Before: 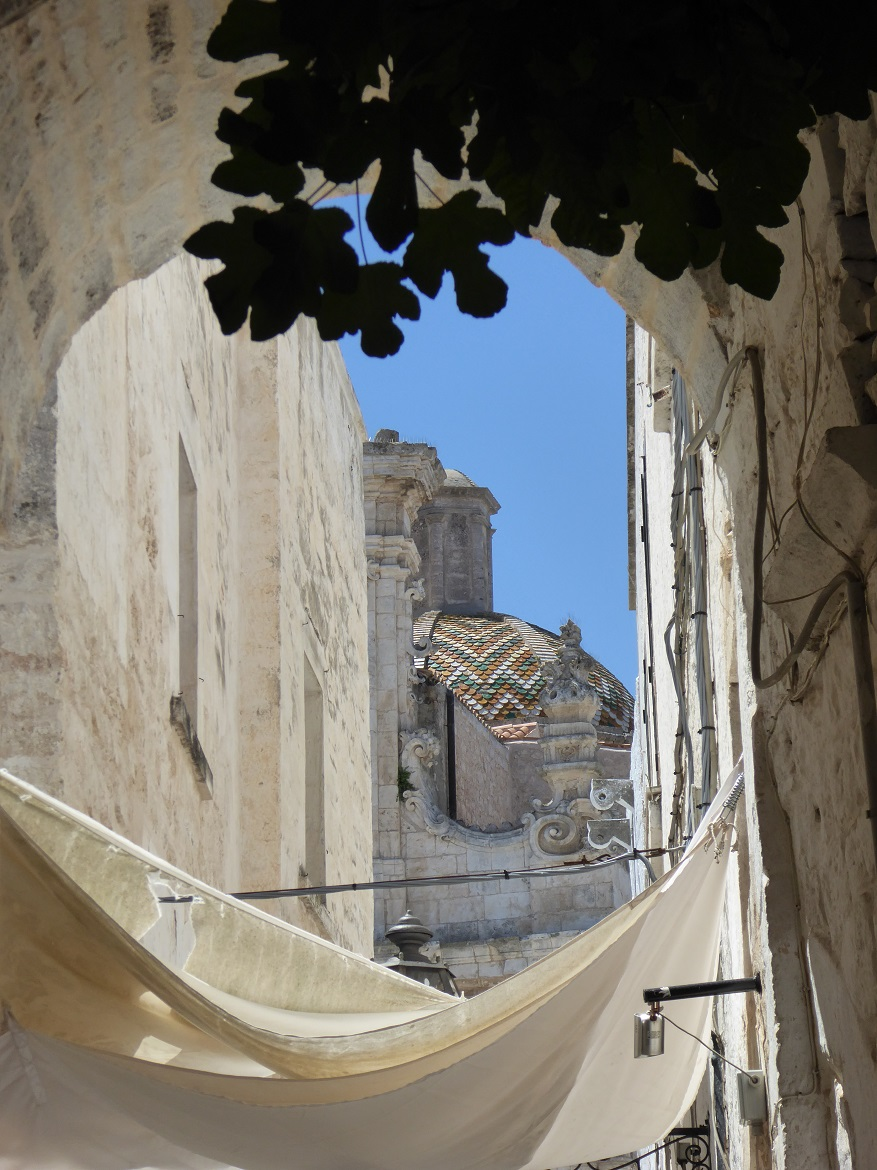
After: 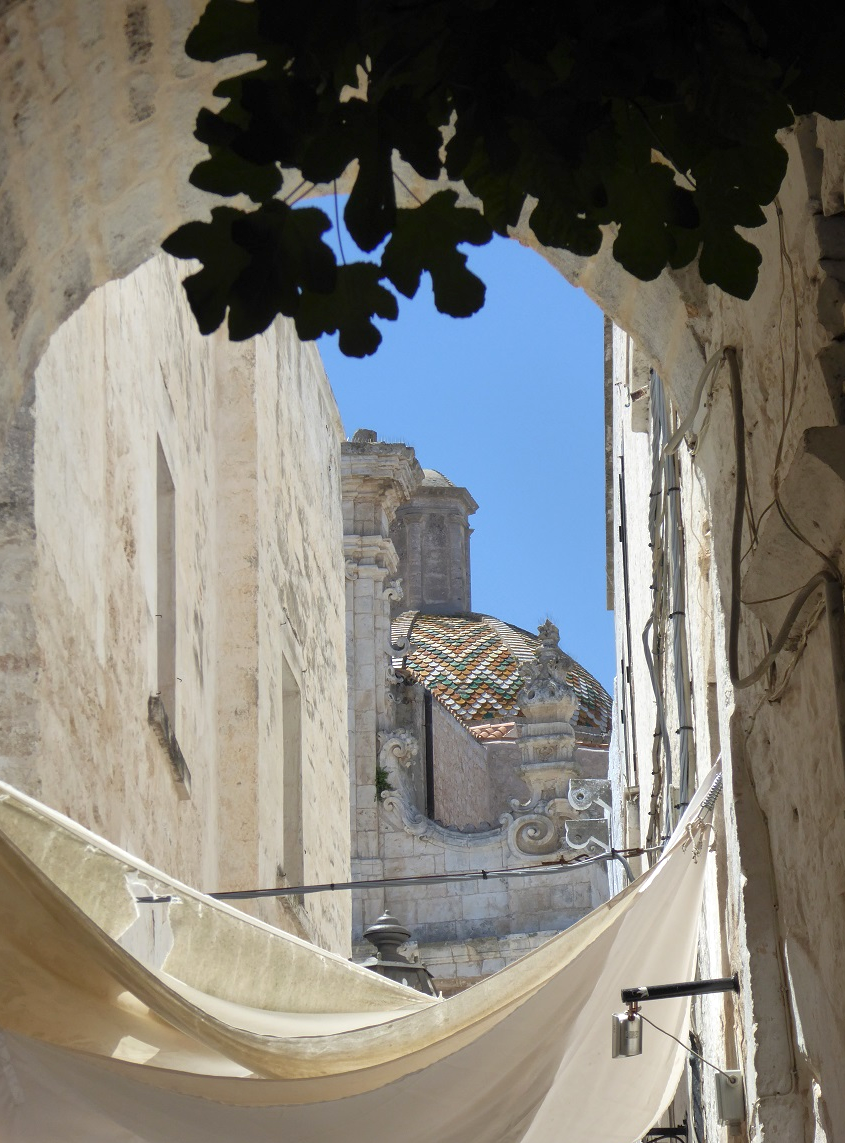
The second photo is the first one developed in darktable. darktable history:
rgb curve: curves: ch0 [(0, 0) (0.053, 0.068) (0.122, 0.128) (1, 1)]
crop and rotate: left 2.536%, right 1.107%, bottom 2.246%
exposure: exposure 0.178 EV, compensate exposure bias true, compensate highlight preservation false
